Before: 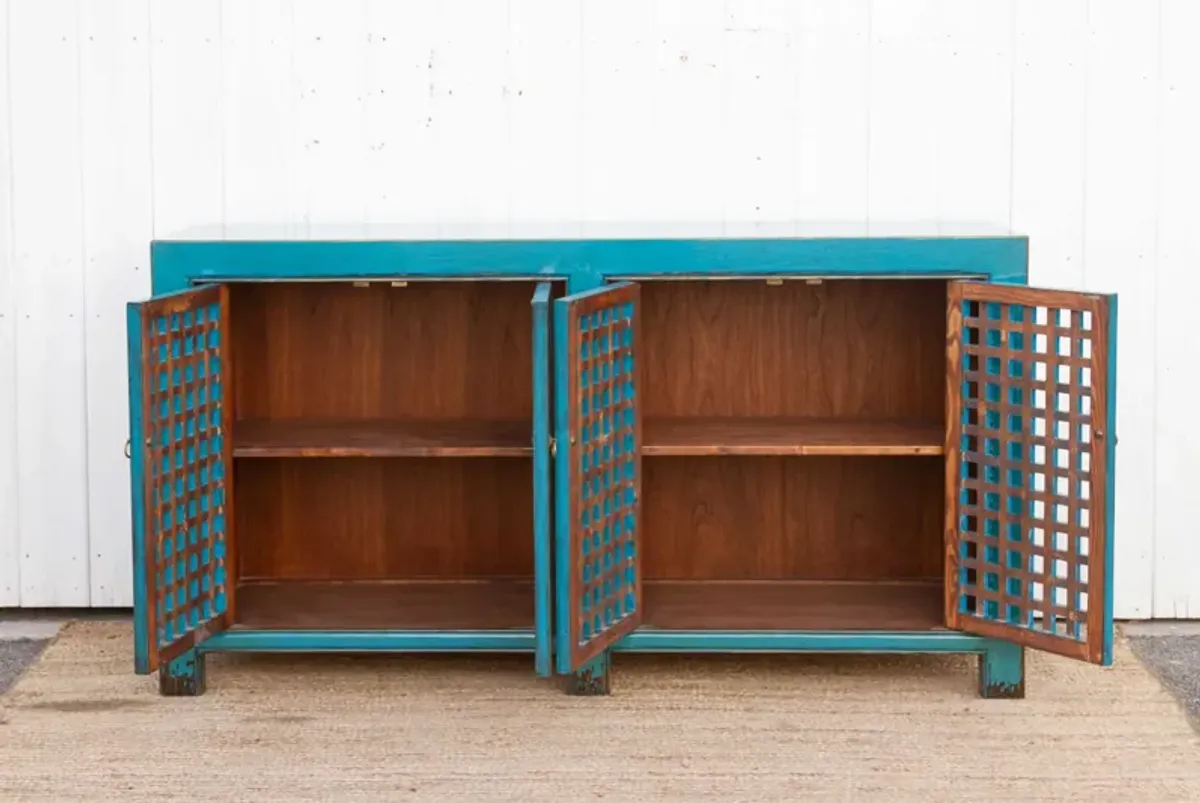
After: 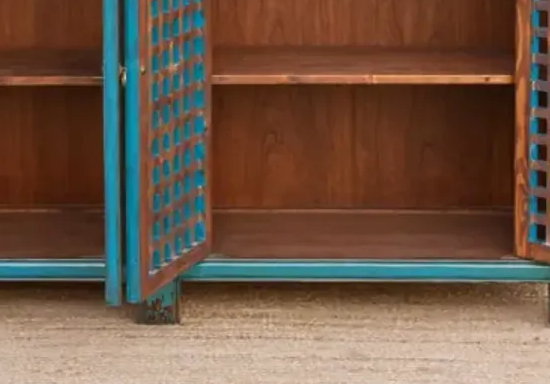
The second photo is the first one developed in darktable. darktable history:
crop: left 35.915%, top 46.221%, right 18.221%, bottom 5.879%
